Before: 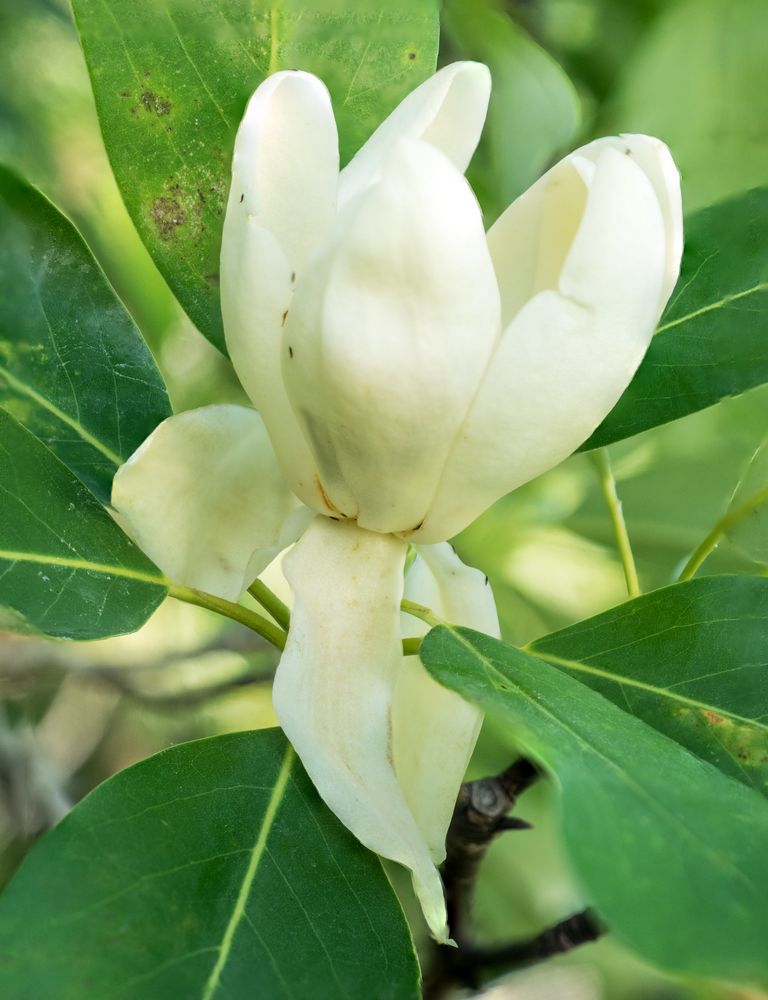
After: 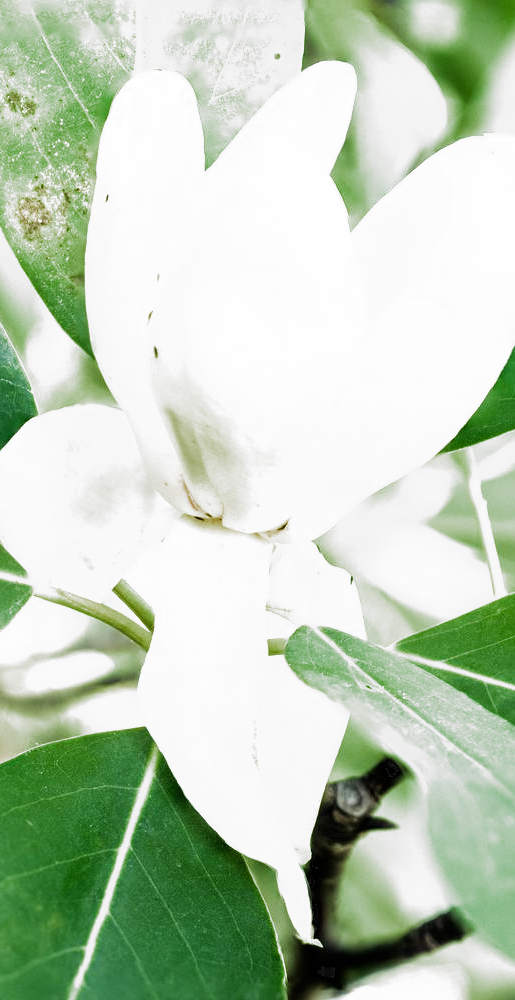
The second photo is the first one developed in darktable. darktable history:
crop and rotate: left 17.578%, right 15.315%
exposure: black level correction 0.001, exposure 0.959 EV, compensate highlight preservation false
filmic rgb: black relative exposure -8.03 EV, white relative exposure 2.2 EV, threshold 3.05 EV, hardness 6.93, add noise in highlights 0.001, preserve chrominance max RGB, color science v3 (2019), use custom middle-gray values true, iterations of high-quality reconstruction 0, contrast in highlights soft, enable highlight reconstruction true
